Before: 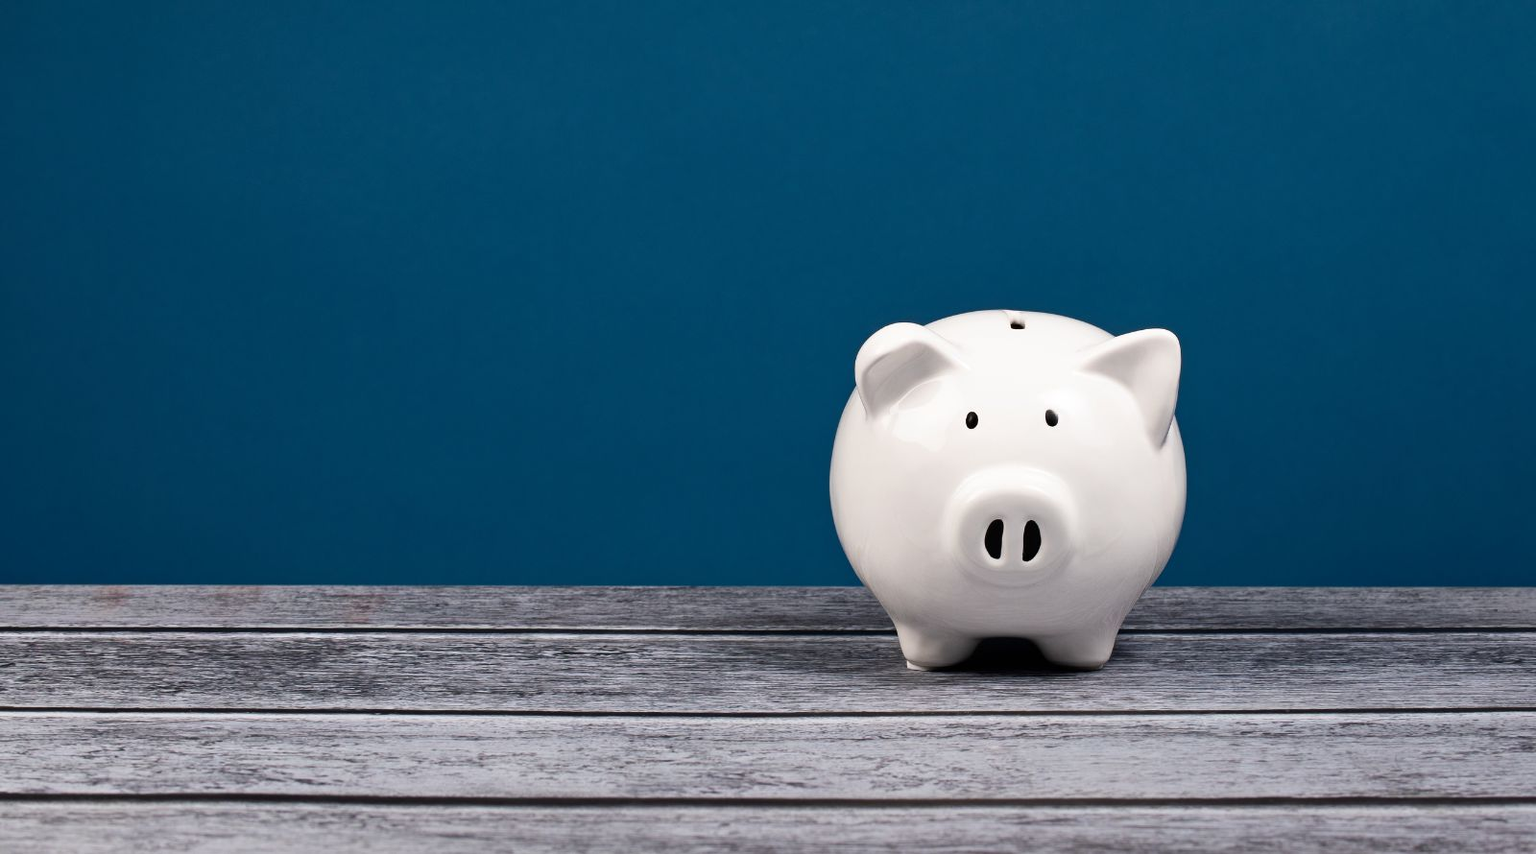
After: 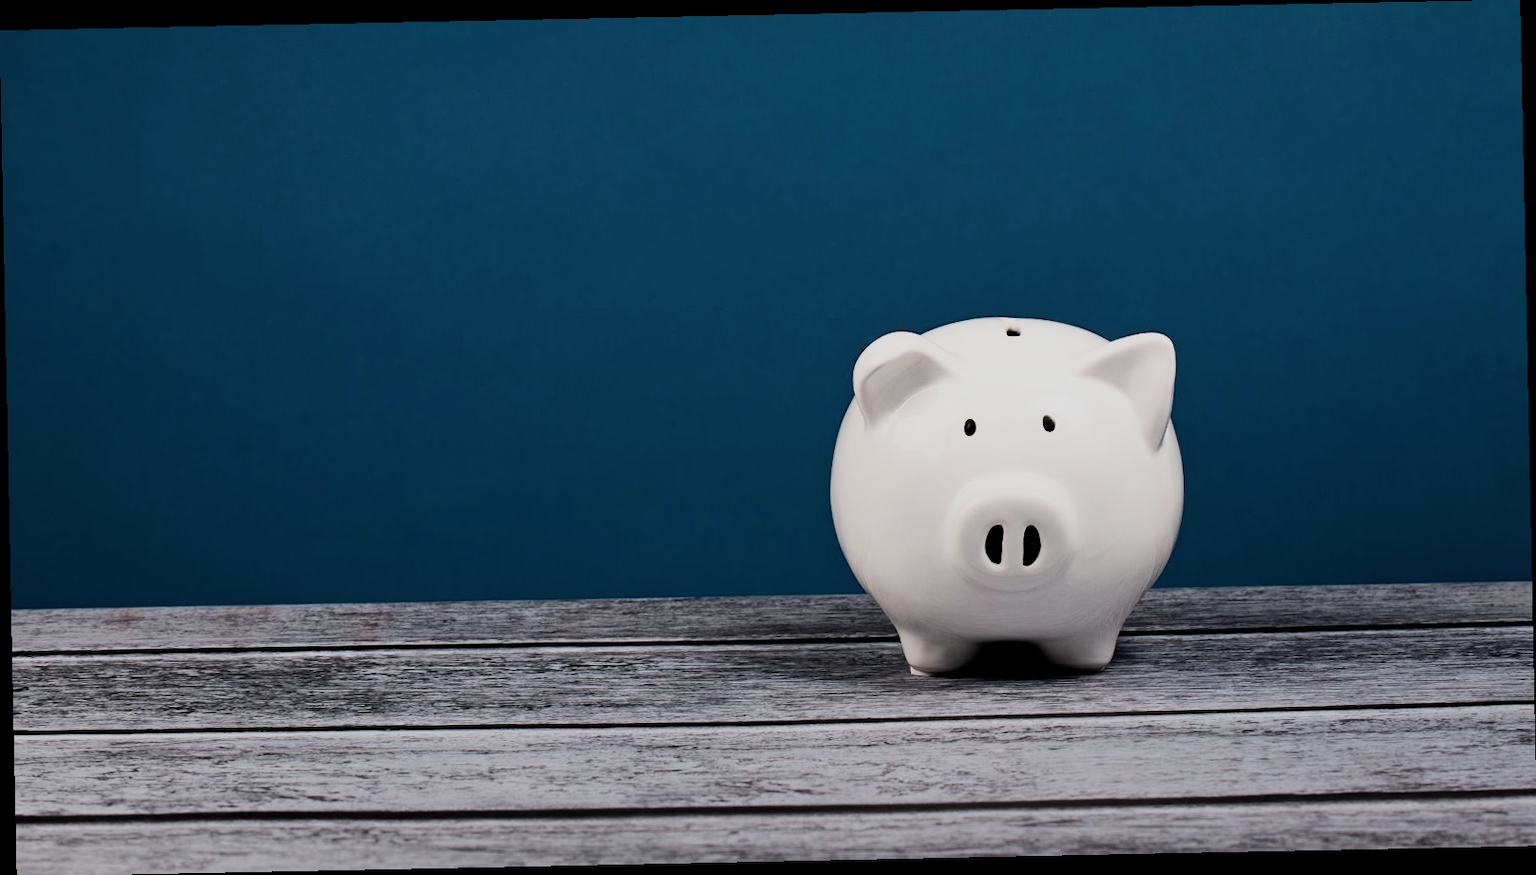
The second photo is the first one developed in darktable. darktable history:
contrast brightness saturation: saturation -0.05
filmic rgb: black relative exposure -7.5 EV, white relative exposure 5 EV, hardness 3.31, contrast 1.3, contrast in shadows safe
graduated density: rotation -180°, offset 27.42
rotate and perspective: rotation -1.17°, automatic cropping off
